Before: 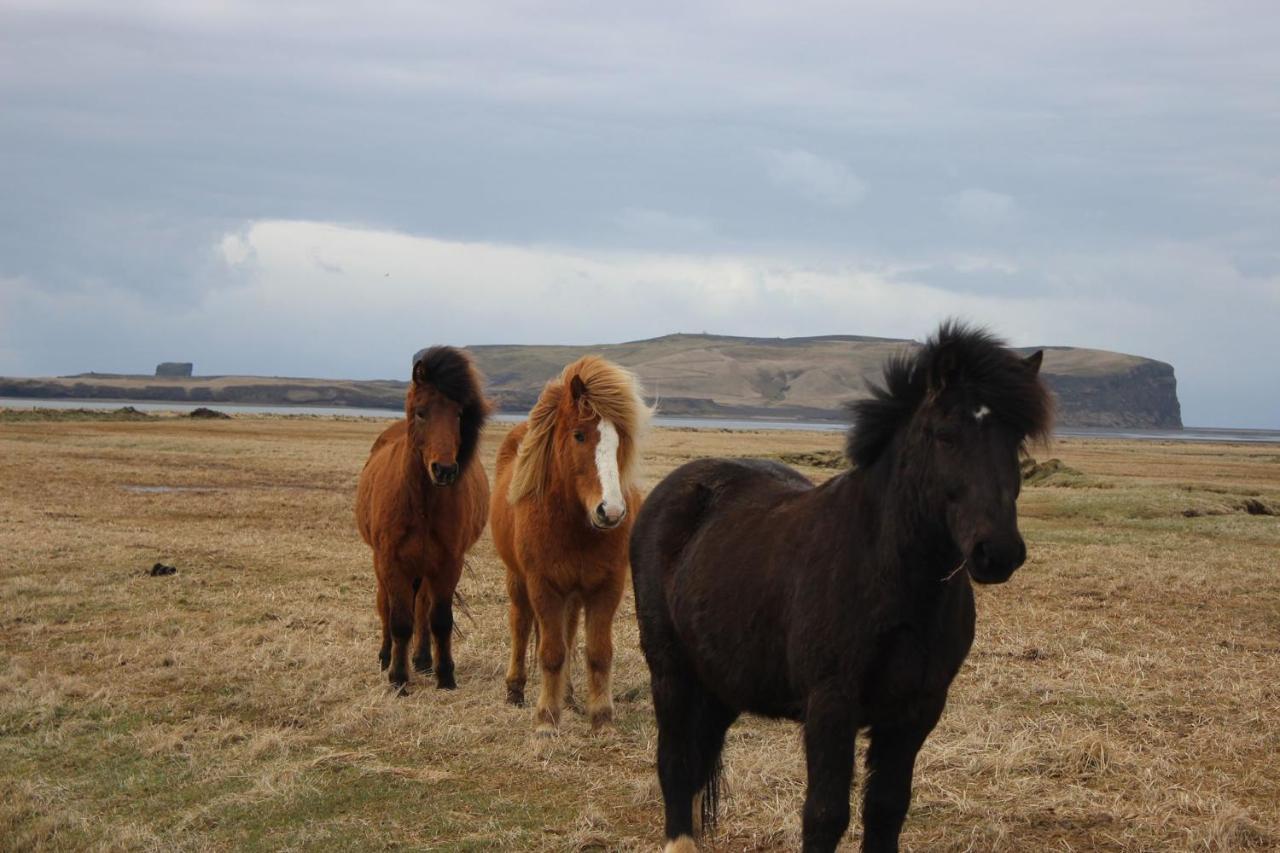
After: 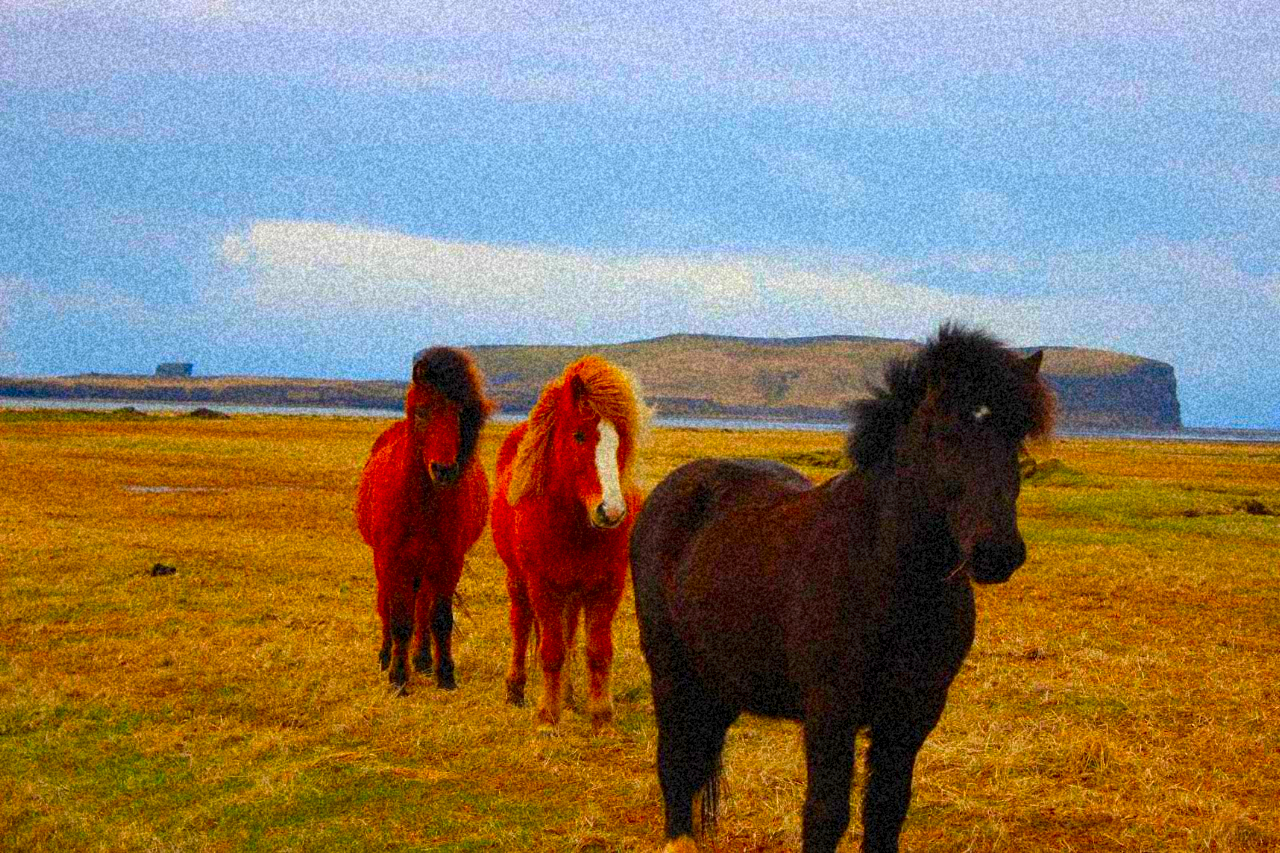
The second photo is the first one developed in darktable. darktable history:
color correction: saturation 3
grain: coarseness 46.9 ISO, strength 50.21%, mid-tones bias 0%
